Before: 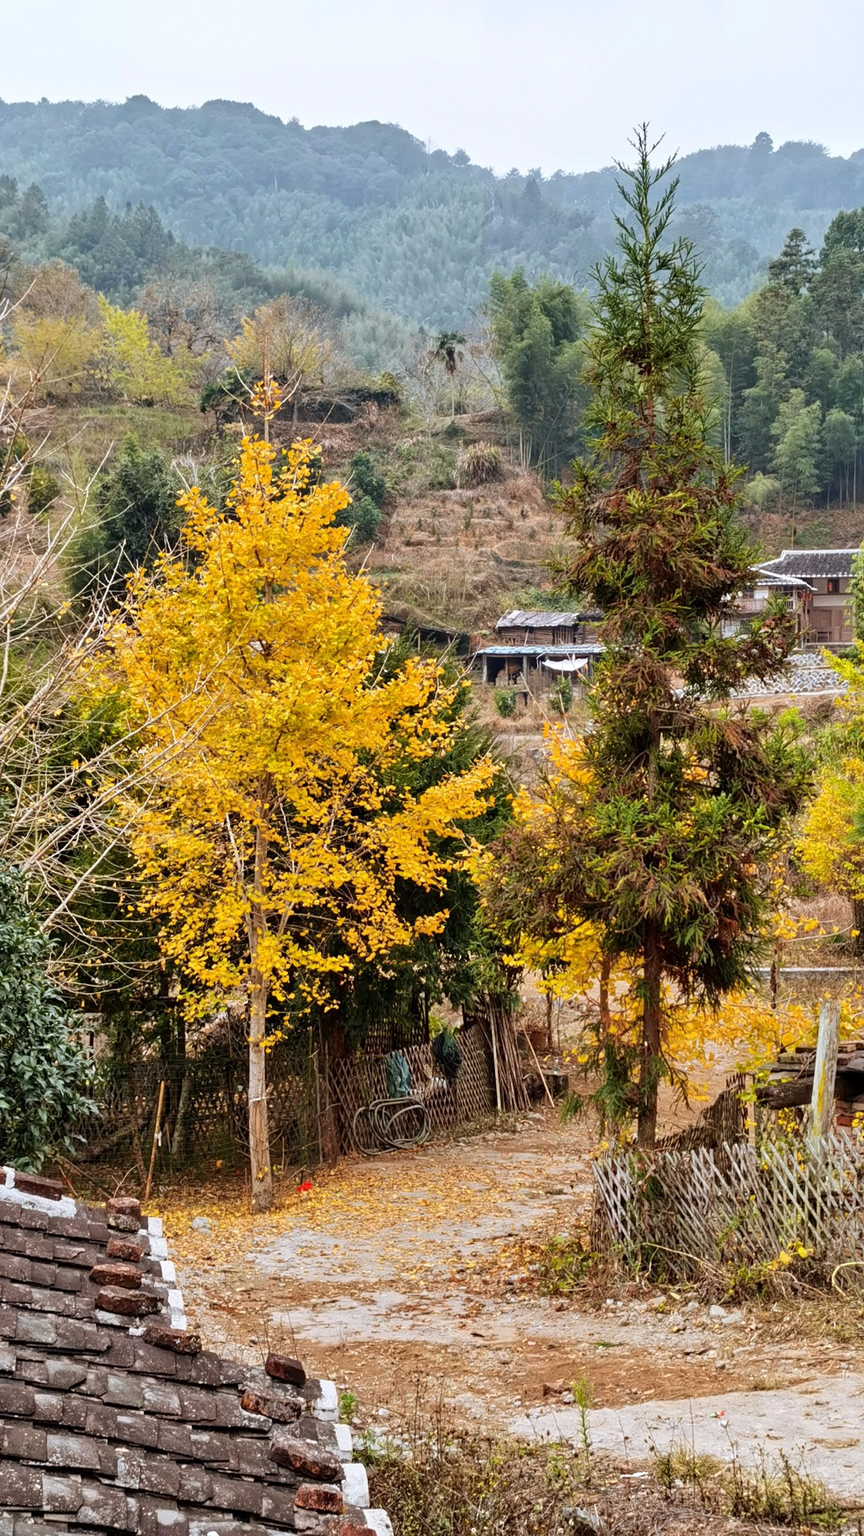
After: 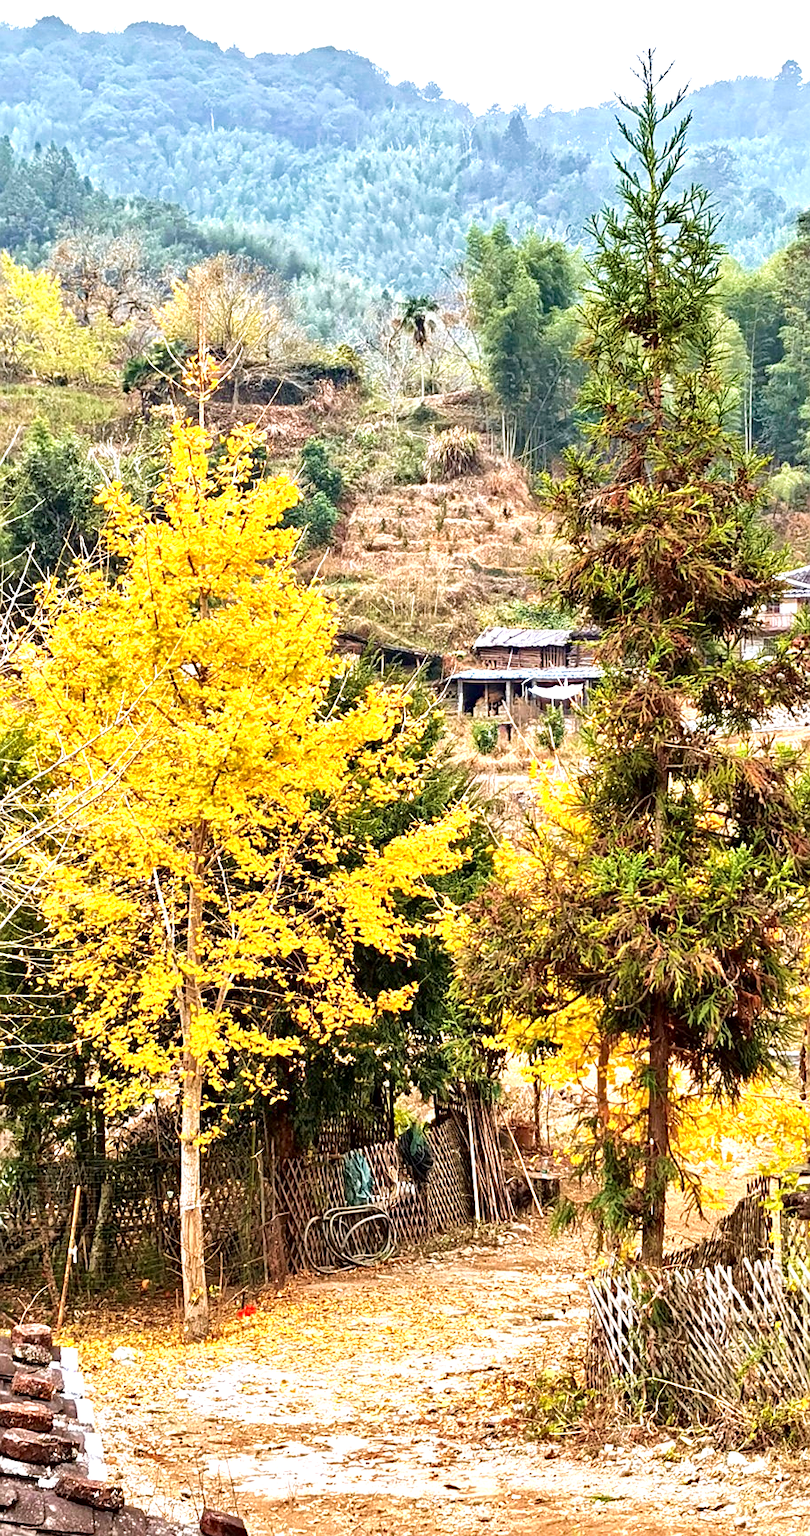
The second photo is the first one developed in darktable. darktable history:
sharpen: radius 1.533, amount 0.368, threshold 1.209
crop: left 11.281%, top 5.349%, right 9.589%, bottom 10.37%
haze removal: strength 0.282, distance 0.253, compatibility mode true, adaptive false
exposure: black level correction 0.001, exposure 1.129 EV, compensate exposure bias true, compensate highlight preservation false
velvia: on, module defaults
local contrast: mode bilateral grid, contrast 19, coarseness 51, detail 129%, midtone range 0.2
